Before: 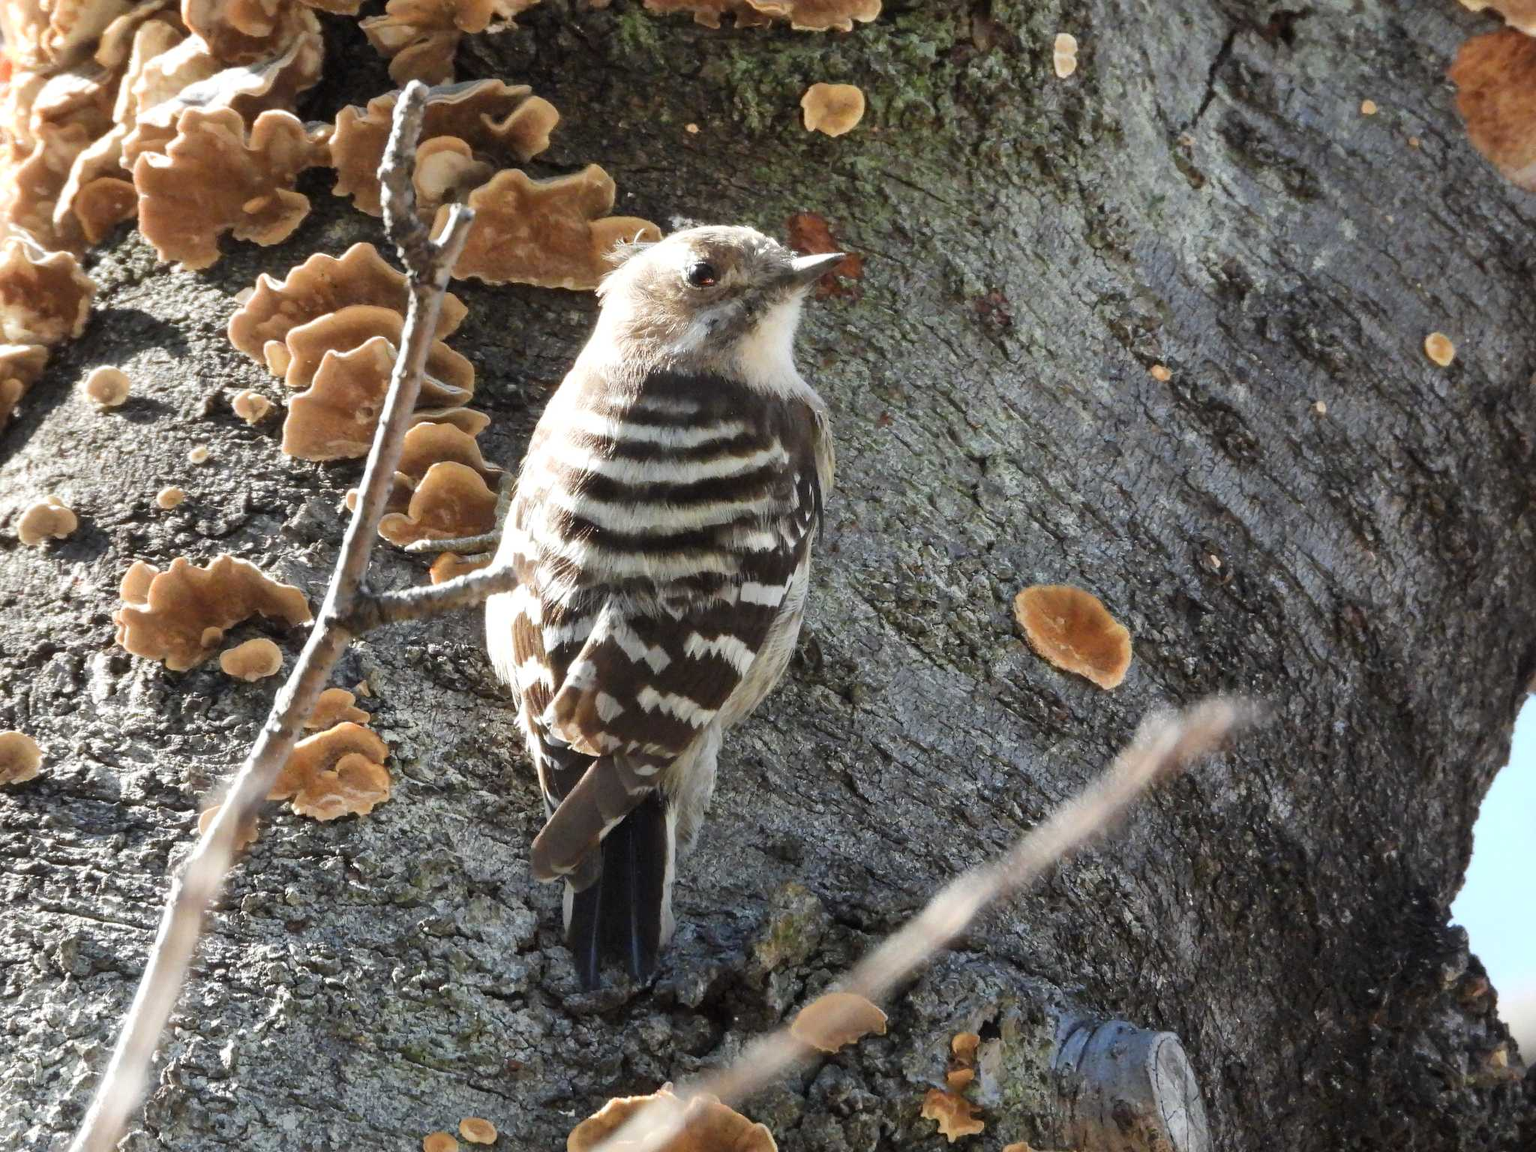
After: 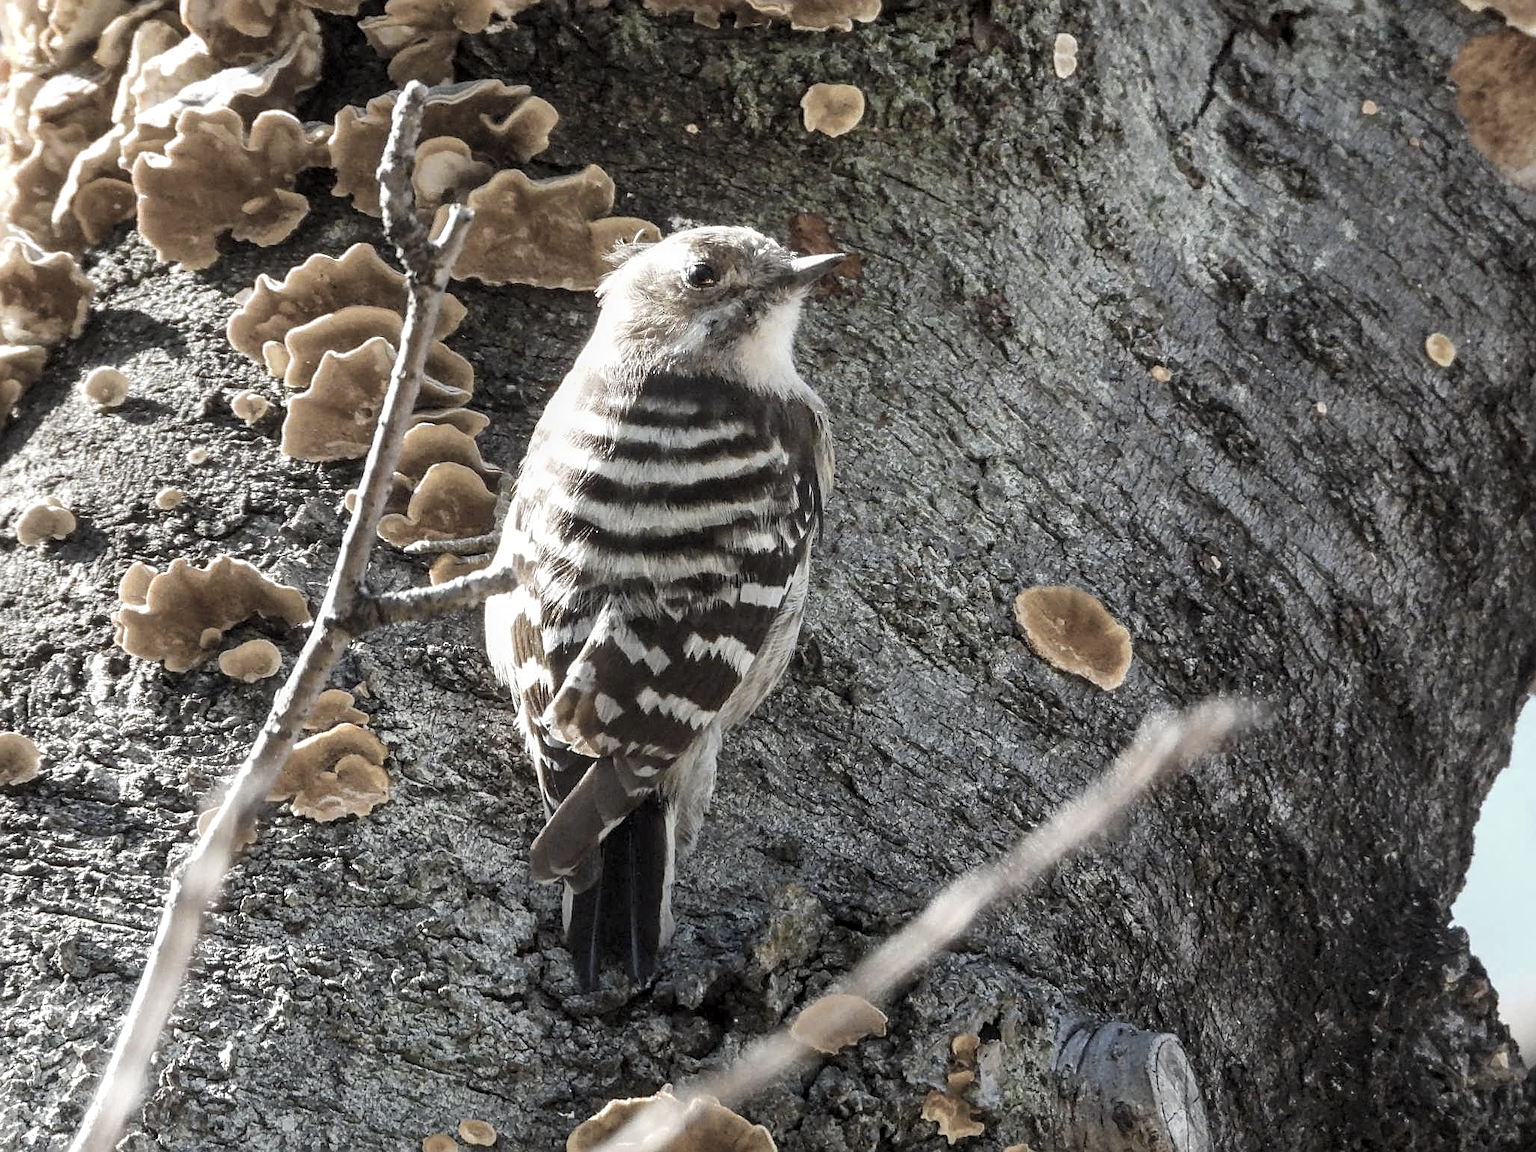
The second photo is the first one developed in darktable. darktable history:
sharpen: on, module defaults
local contrast: on, module defaults
color balance rgb: linear chroma grading › global chroma 15.416%, perceptual saturation grading › global saturation 30.845%, global vibrance 40.189%
crop: left 0.108%
color correction: highlights b* -0.044, saturation 0.27
